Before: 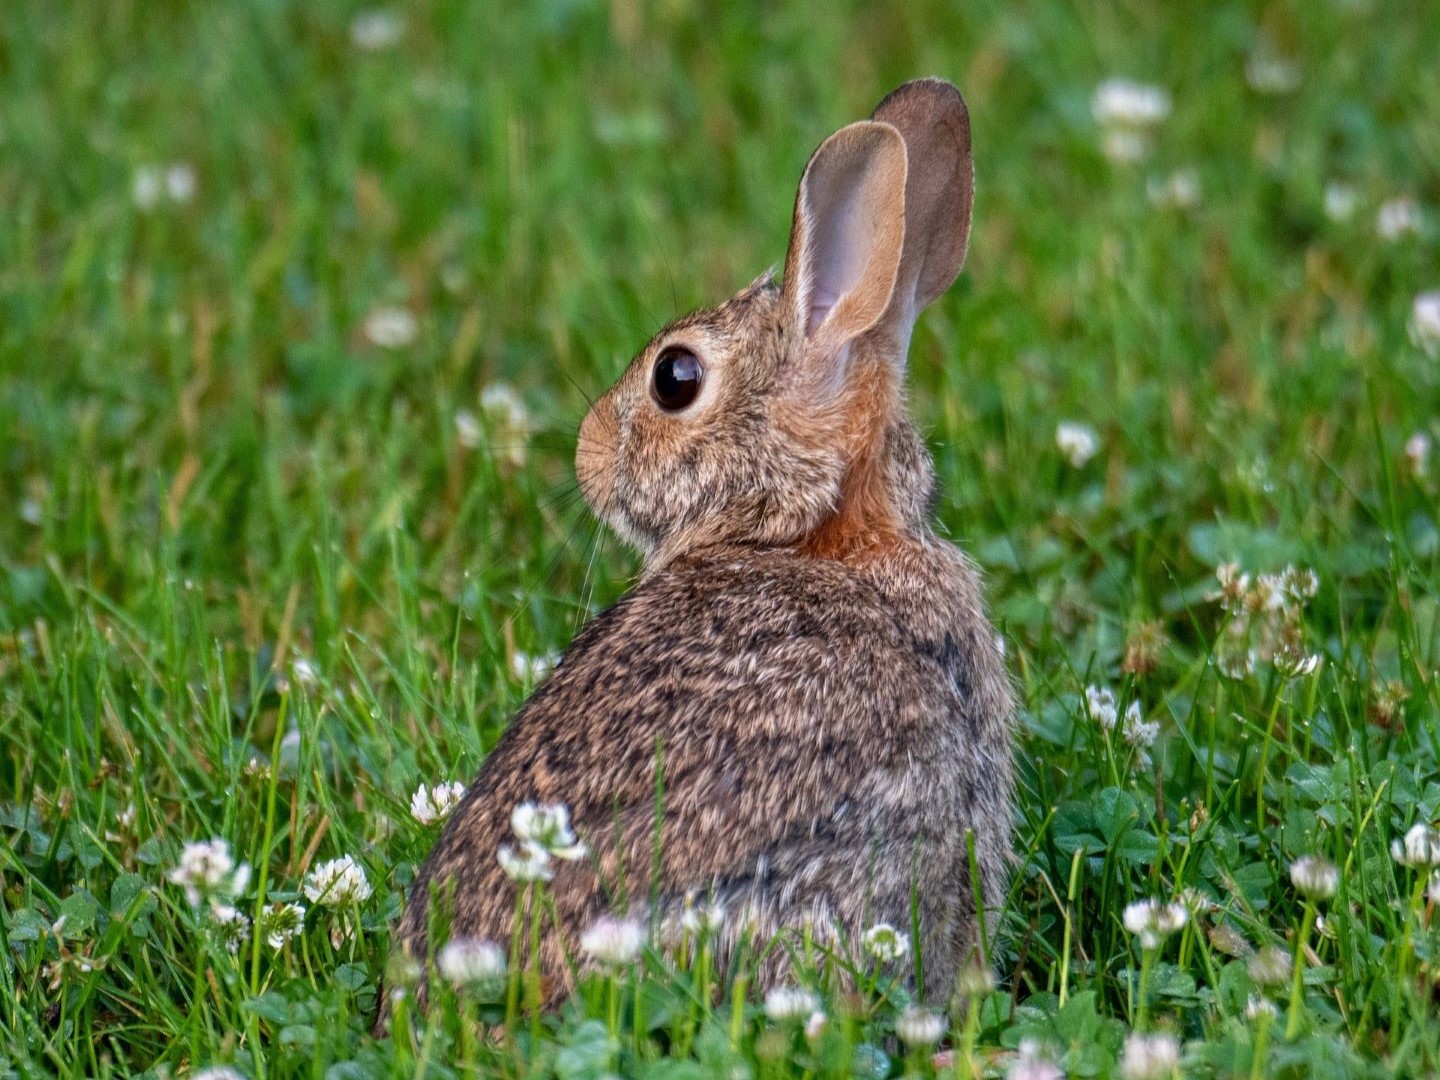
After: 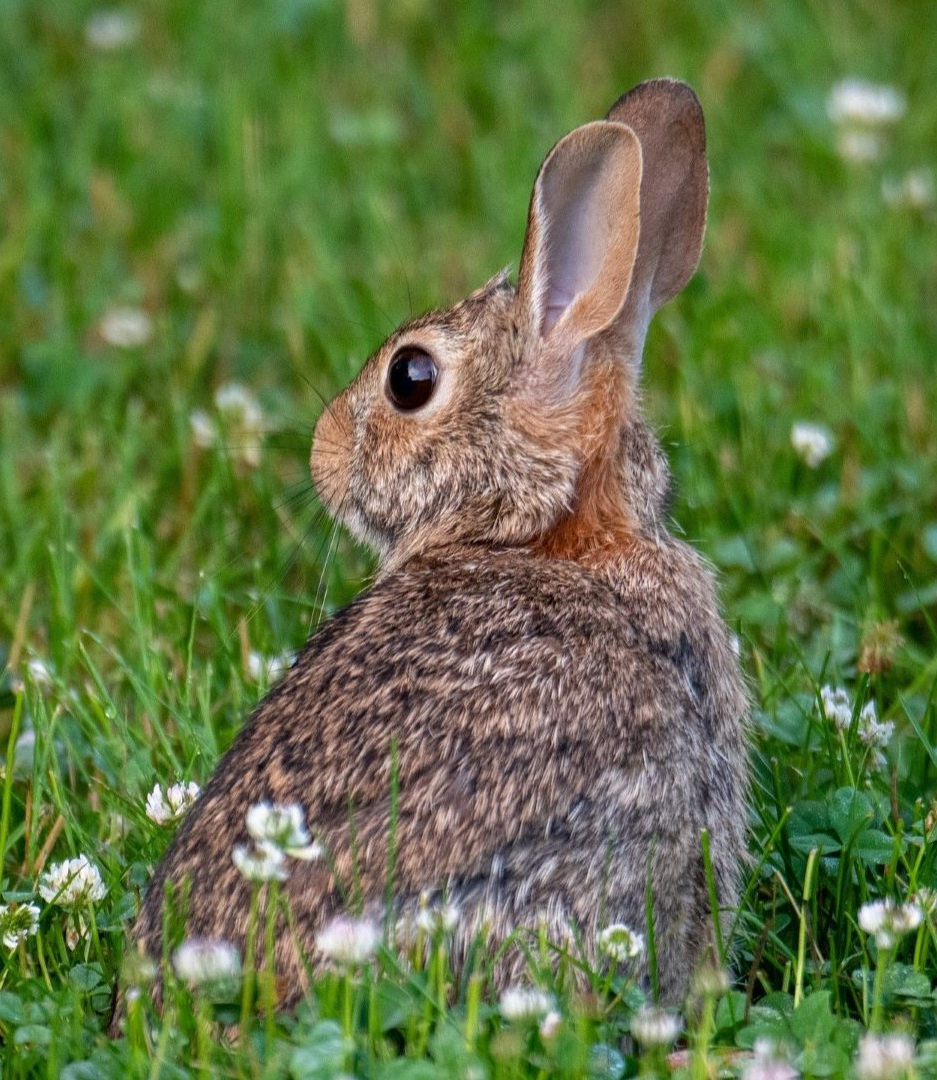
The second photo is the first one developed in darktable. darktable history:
crop and rotate: left 18.427%, right 16.498%
